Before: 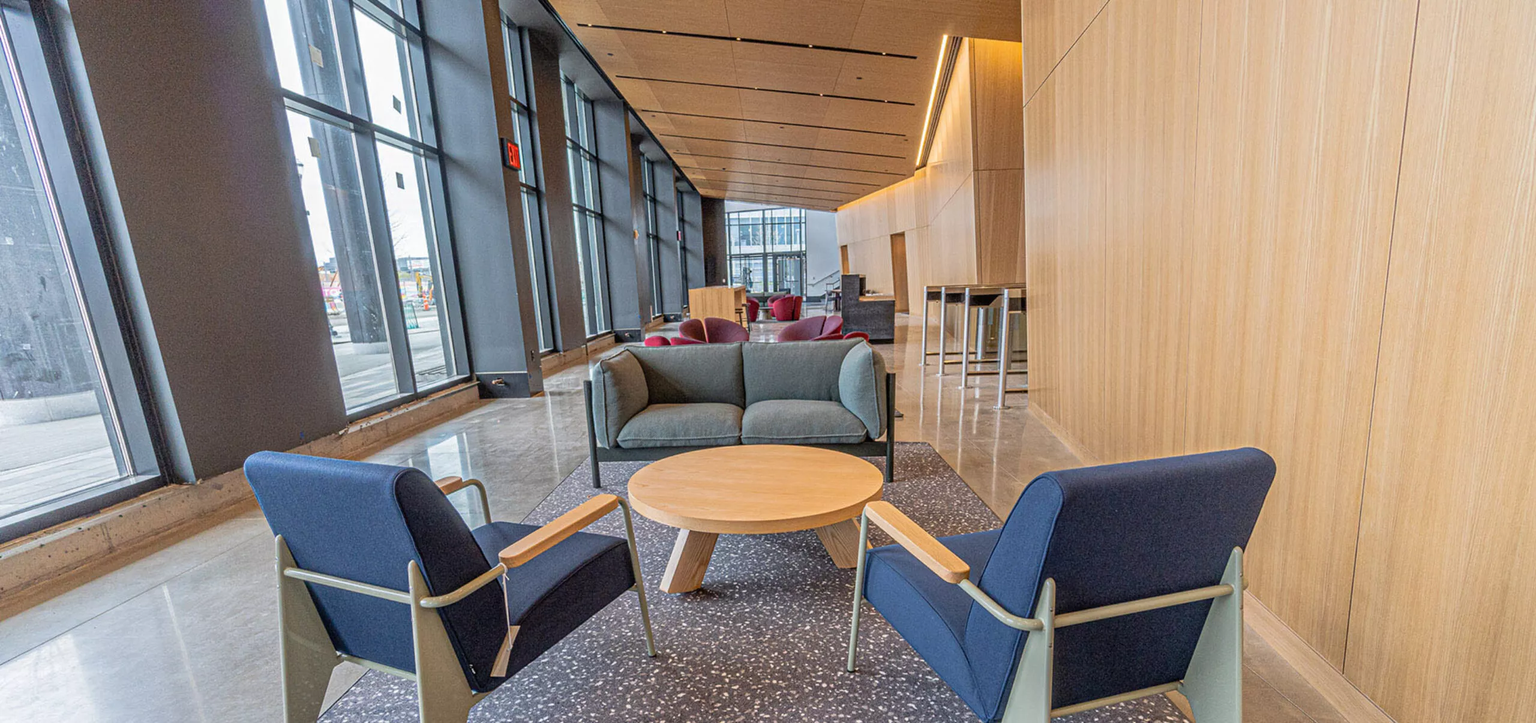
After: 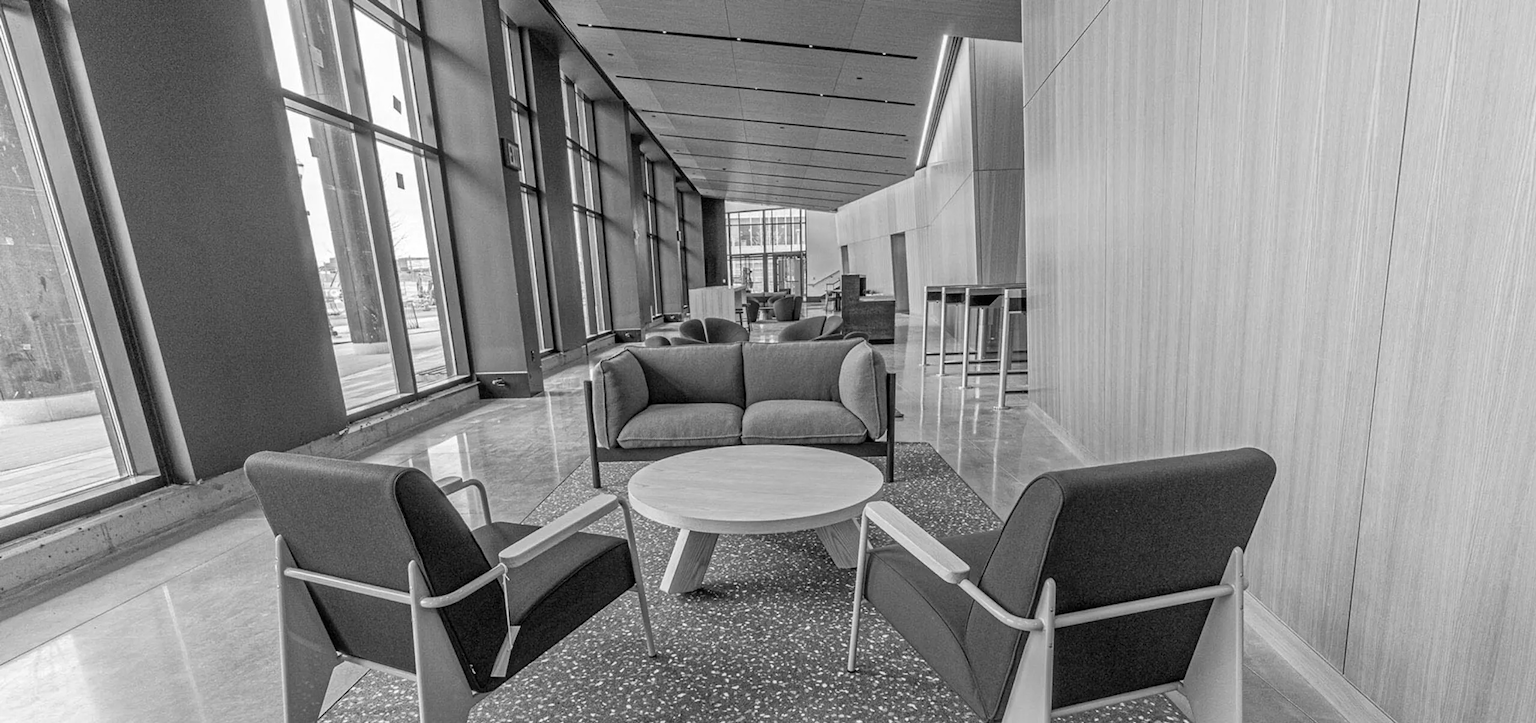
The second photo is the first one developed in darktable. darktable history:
monochrome: a -4.13, b 5.16, size 1
local contrast: mode bilateral grid, contrast 20, coarseness 50, detail 120%, midtone range 0.2
